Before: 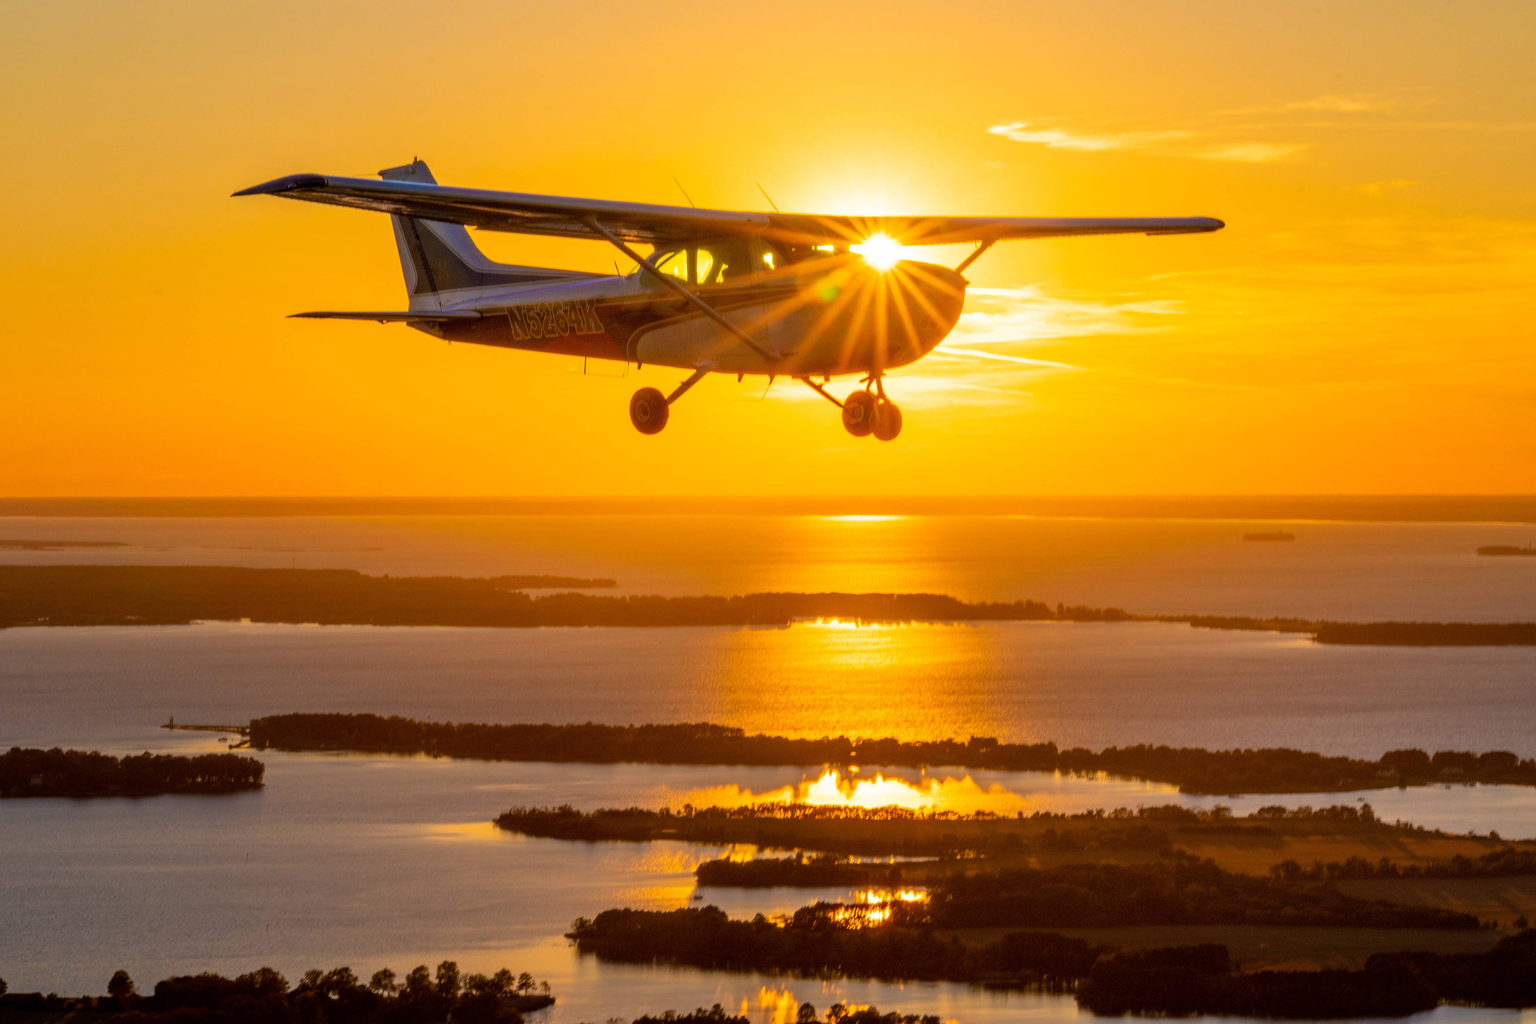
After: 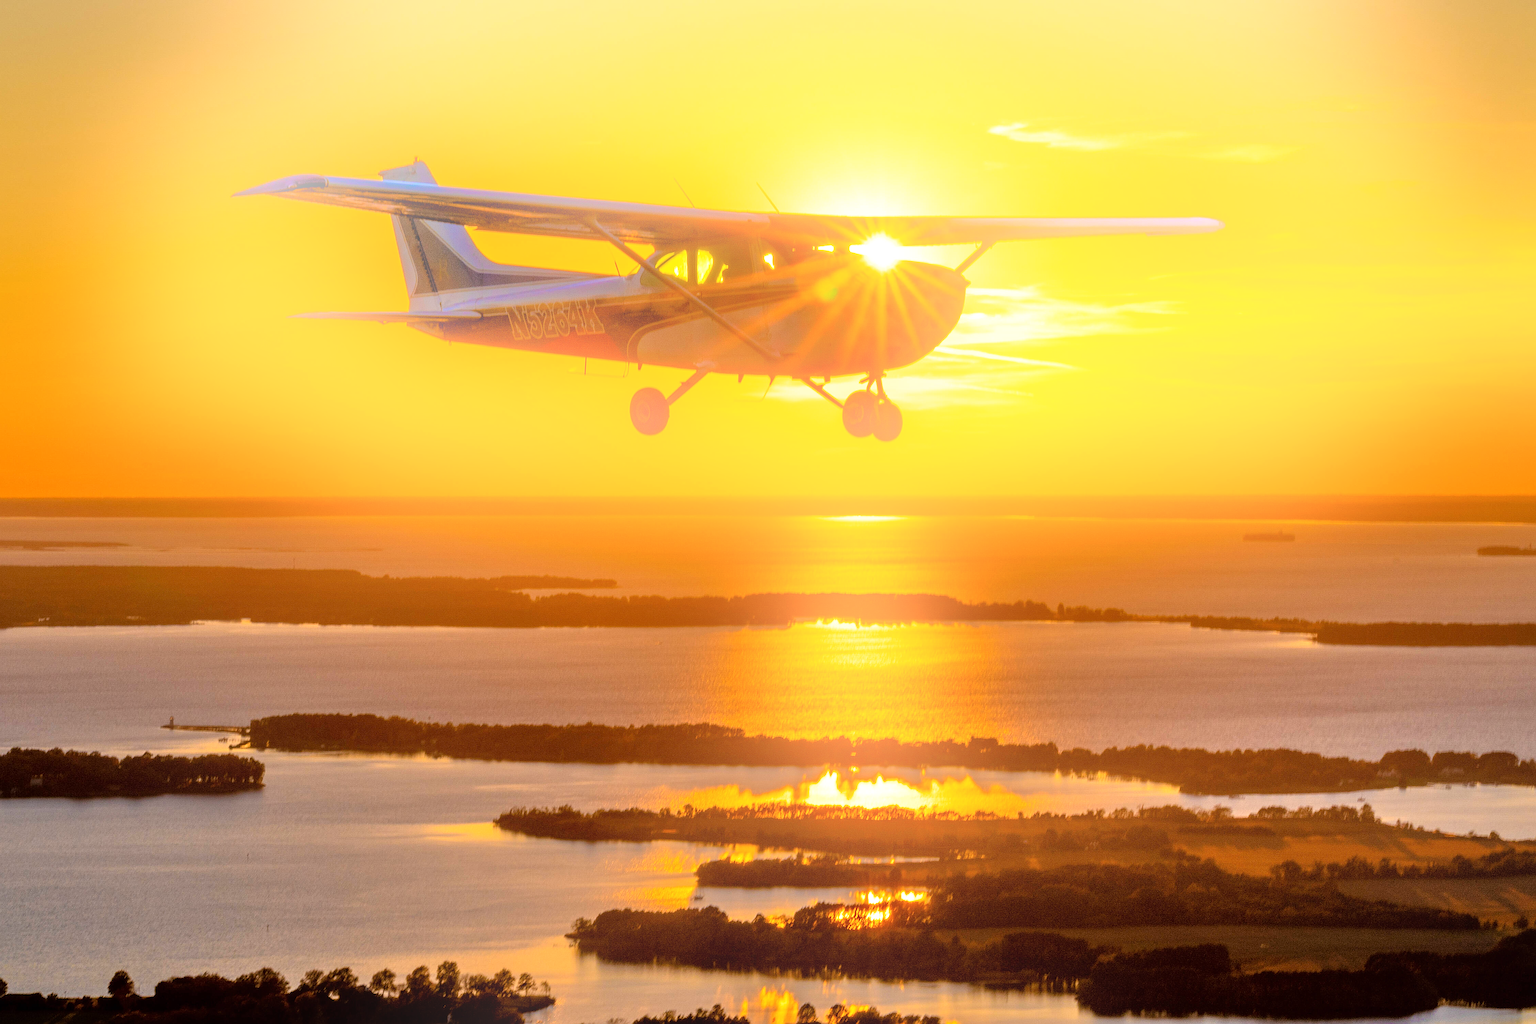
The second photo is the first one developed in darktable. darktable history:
sharpen: on, module defaults
tone equalizer: -7 EV 0.15 EV, -6 EV 0.6 EV, -5 EV 1.15 EV, -4 EV 1.33 EV, -3 EV 1.15 EV, -2 EV 0.6 EV, -1 EV 0.15 EV, mask exposure compensation -0.5 EV
bloom: size 40%
